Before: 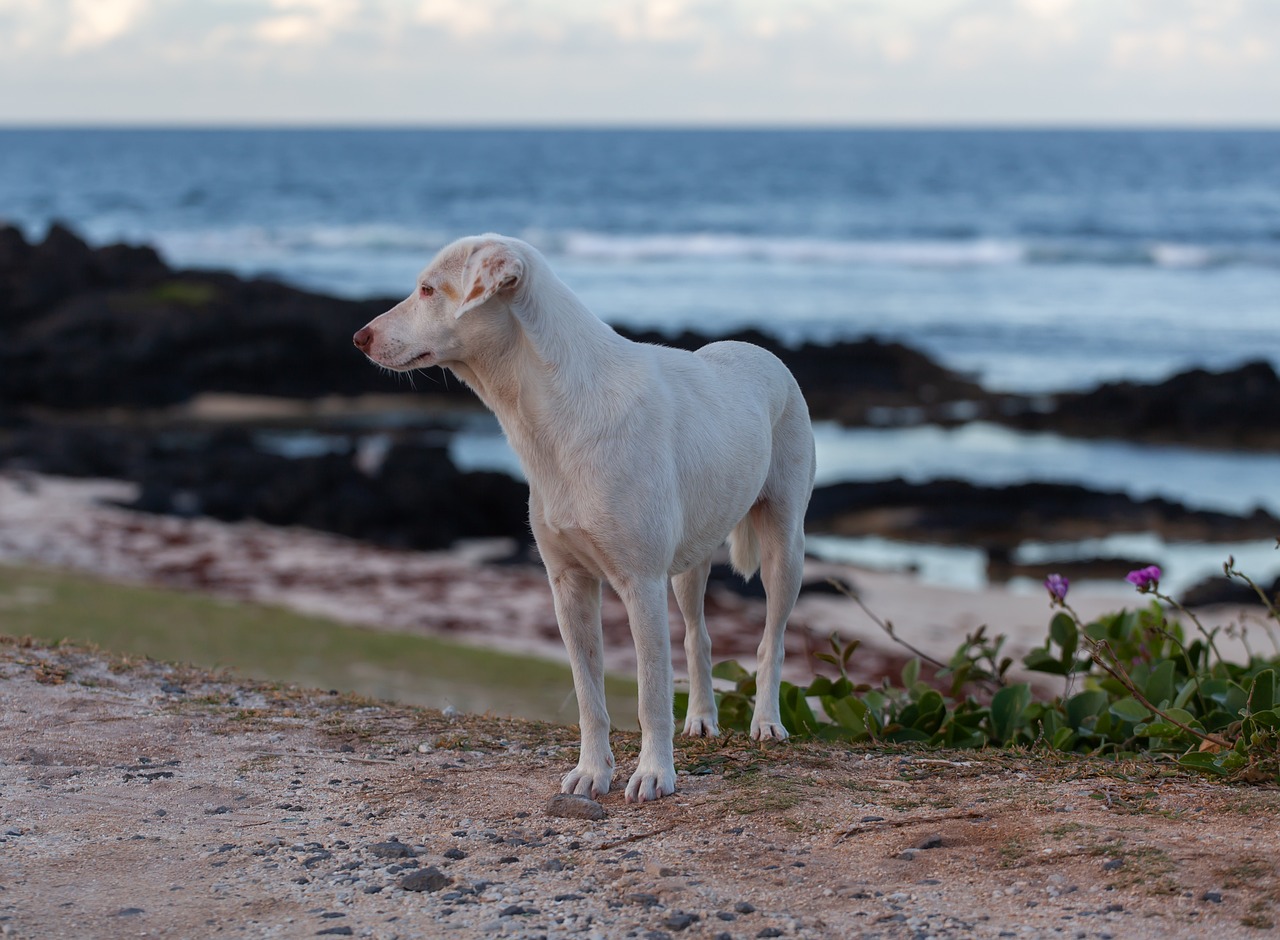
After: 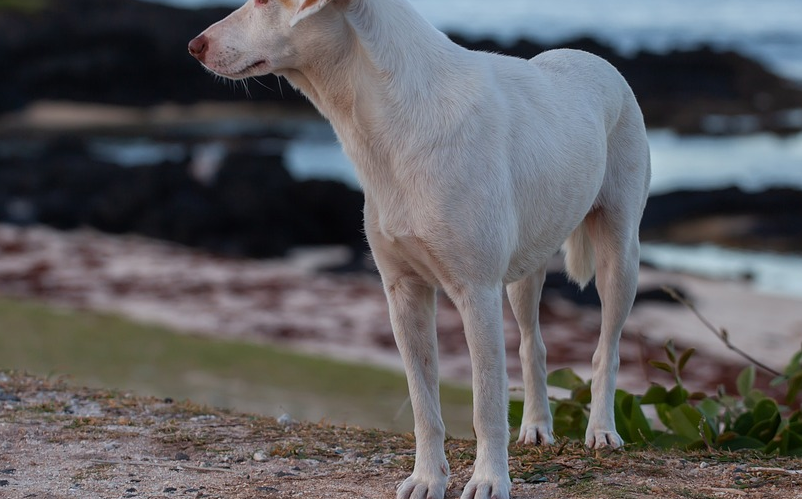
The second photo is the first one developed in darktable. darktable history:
crop: left 12.924%, top 31.07%, right 24.42%, bottom 15.762%
